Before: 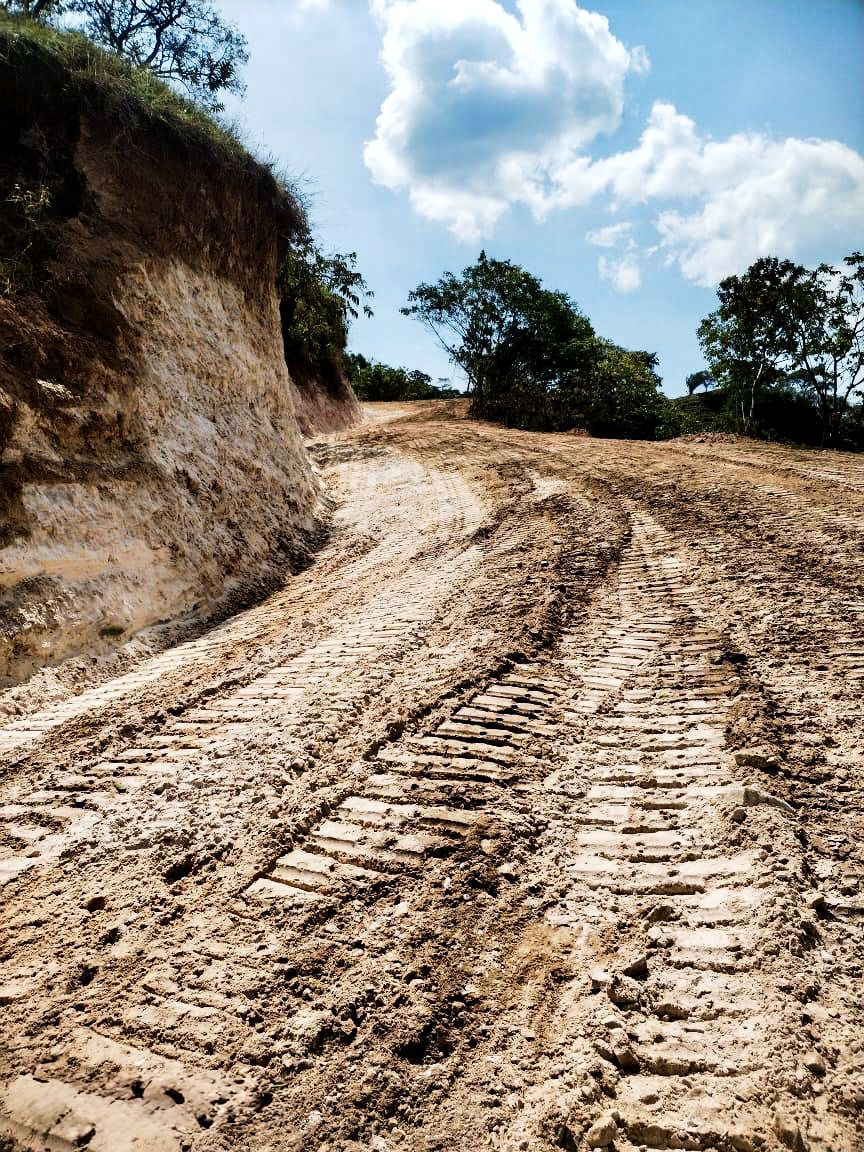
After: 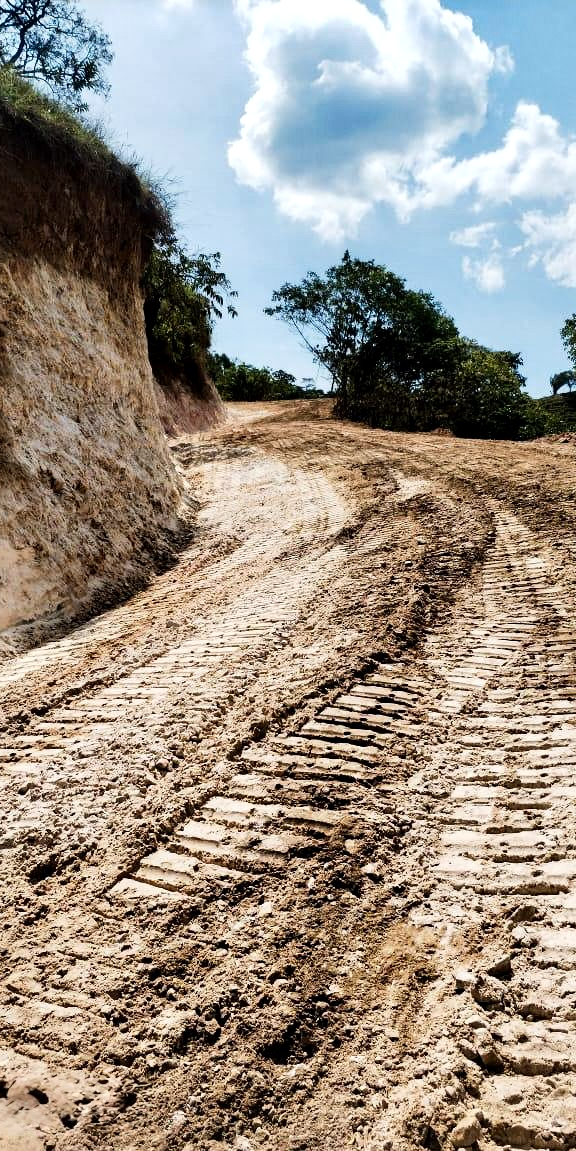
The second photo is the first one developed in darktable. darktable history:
local contrast: mode bilateral grid, contrast 20, coarseness 50, detail 120%, midtone range 0.2
crop and rotate: left 15.754%, right 17.579%
